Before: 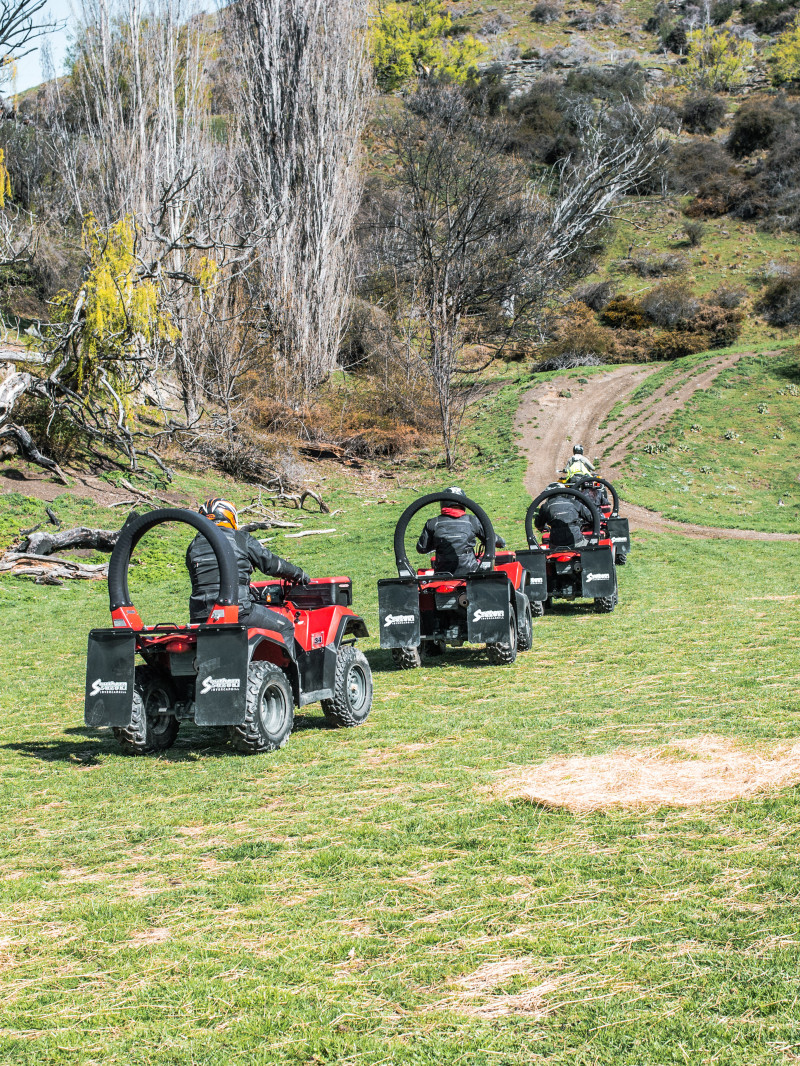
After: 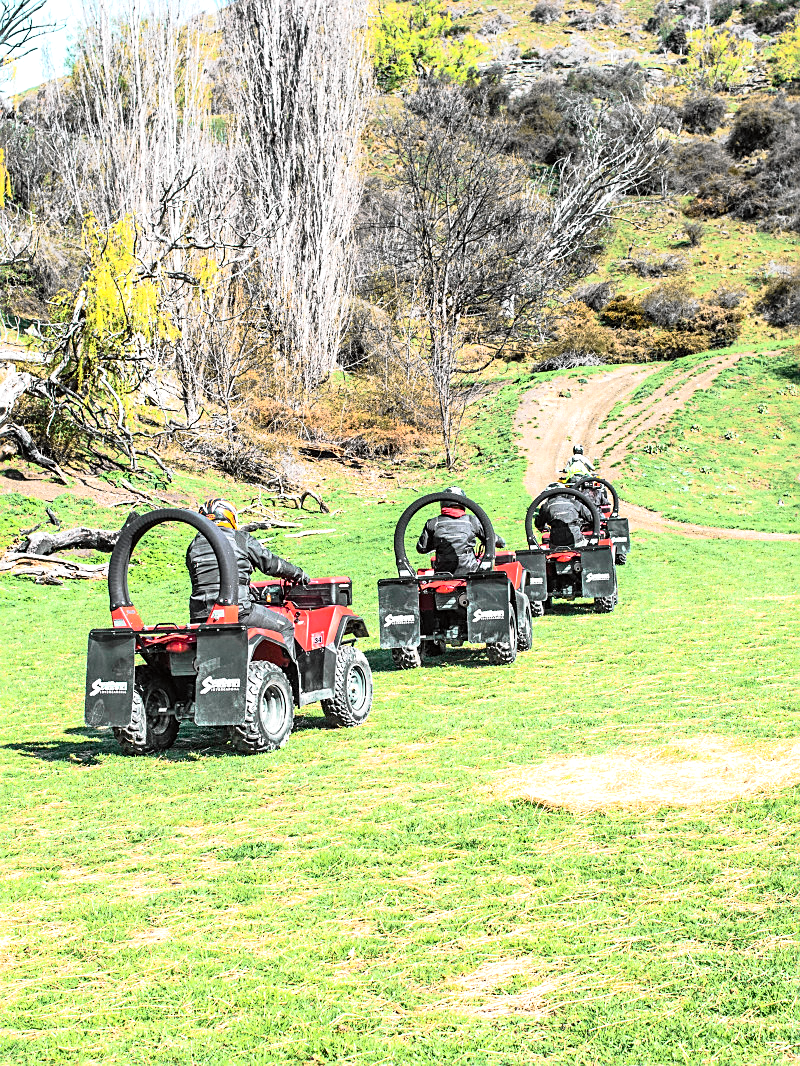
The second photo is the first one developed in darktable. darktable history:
sharpen: on, module defaults
tone curve: curves: ch0 [(0, 0) (0.055, 0.057) (0.258, 0.307) (0.434, 0.543) (0.517, 0.657) (0.745, 0.874) (1, 1)]; ch1 [(0, 0) (0.346, 0.307) (0.418, 0.383) (0.46, 0.439) (0.482, 0.493) (0.502, 0.503) (0.517, 0.514) (0.55, 0.561) (0.588, 0.603) (0.646, 0.688) (1, 1)]; ch2 [(0, 0) (0.346, 0.34) (0.431, 0.45) (0.485, 0.499) (0.5, 0.503) (0.527, 0.525) (0.545, 0.562) (0.679, 0.706) (1, 1)], color space Lab, independent channels, preserve colors none
exposure: exposure 0.512 EV, compensate highlight preservation false
